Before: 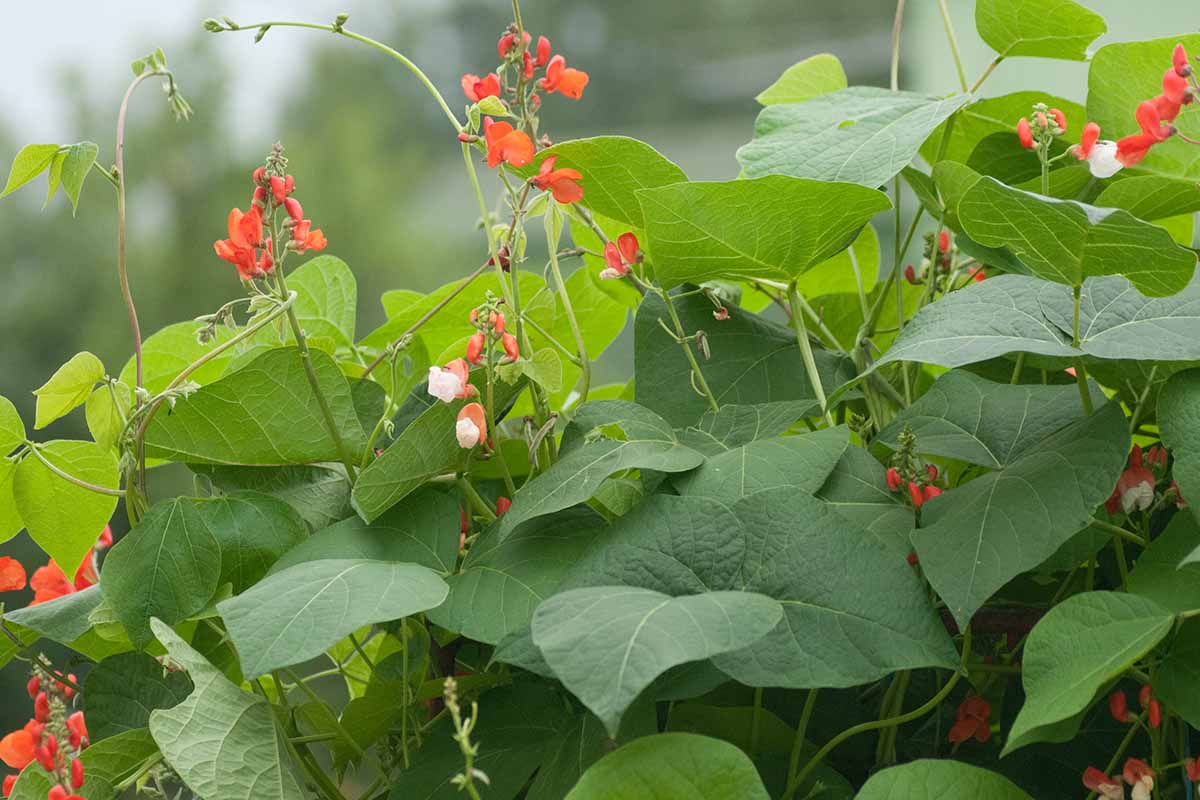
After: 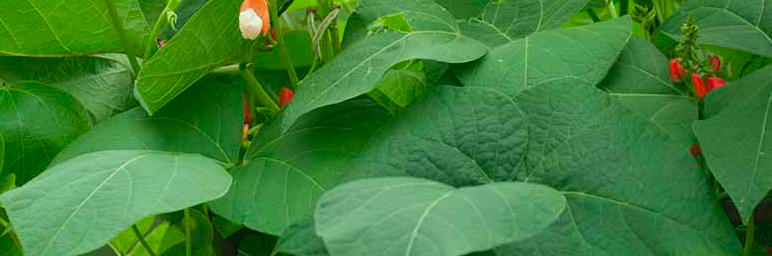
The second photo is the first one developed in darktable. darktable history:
crop: left 18.091%, top 51.13%, right 17.525%, bottom 16.85%
color correction: highlights a* -7.33, highlights b* 1.26, shadows a* -3.55, saturation 1.4
